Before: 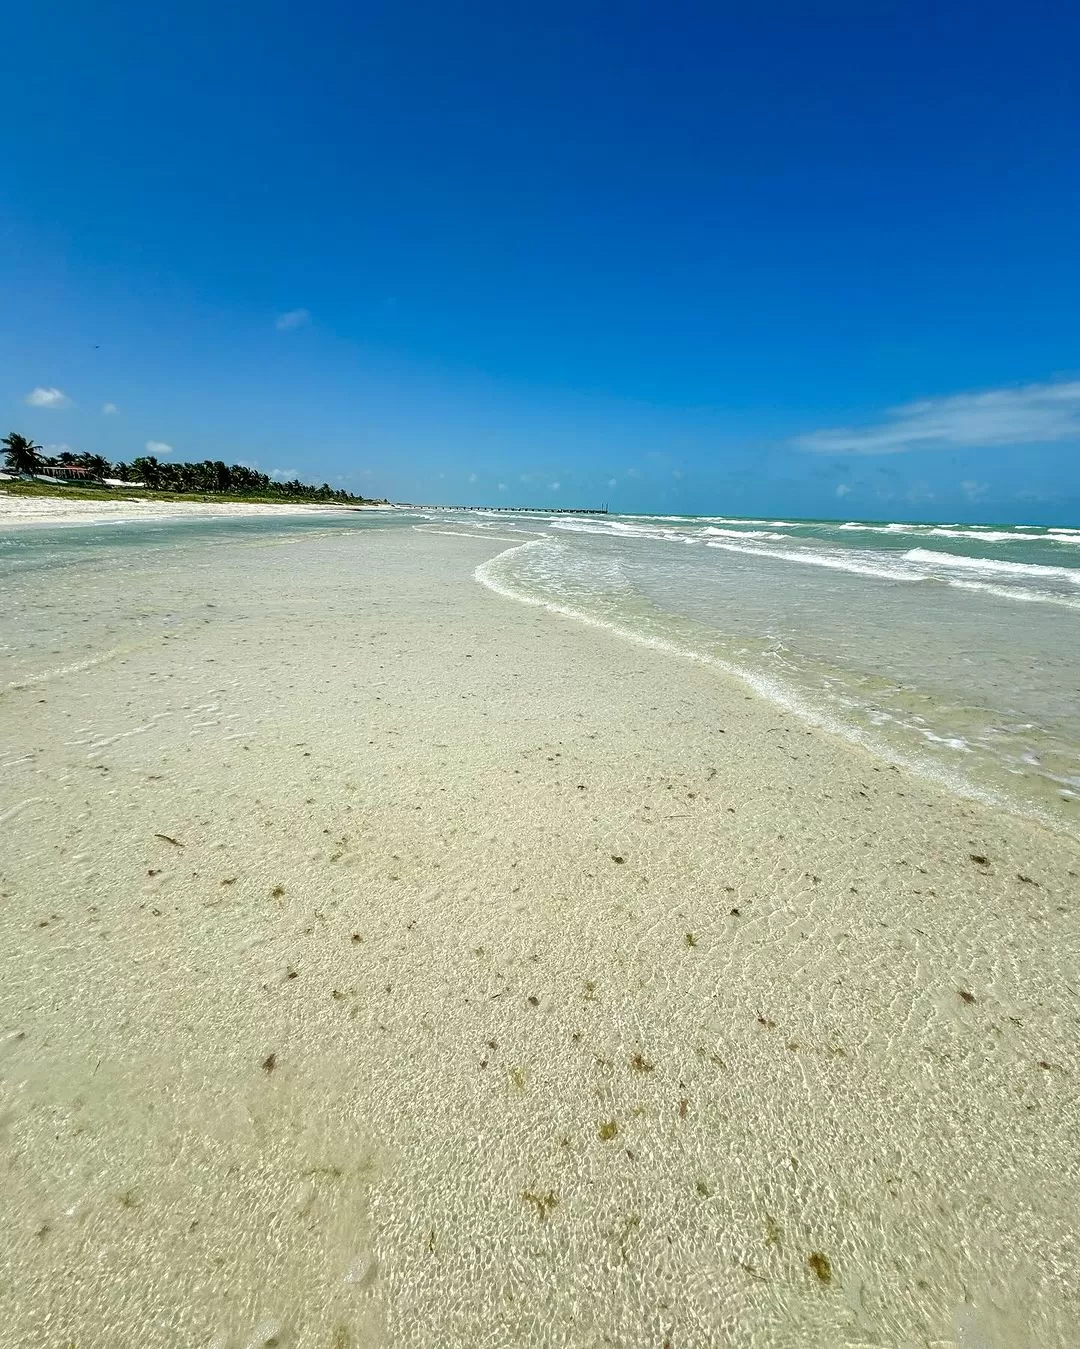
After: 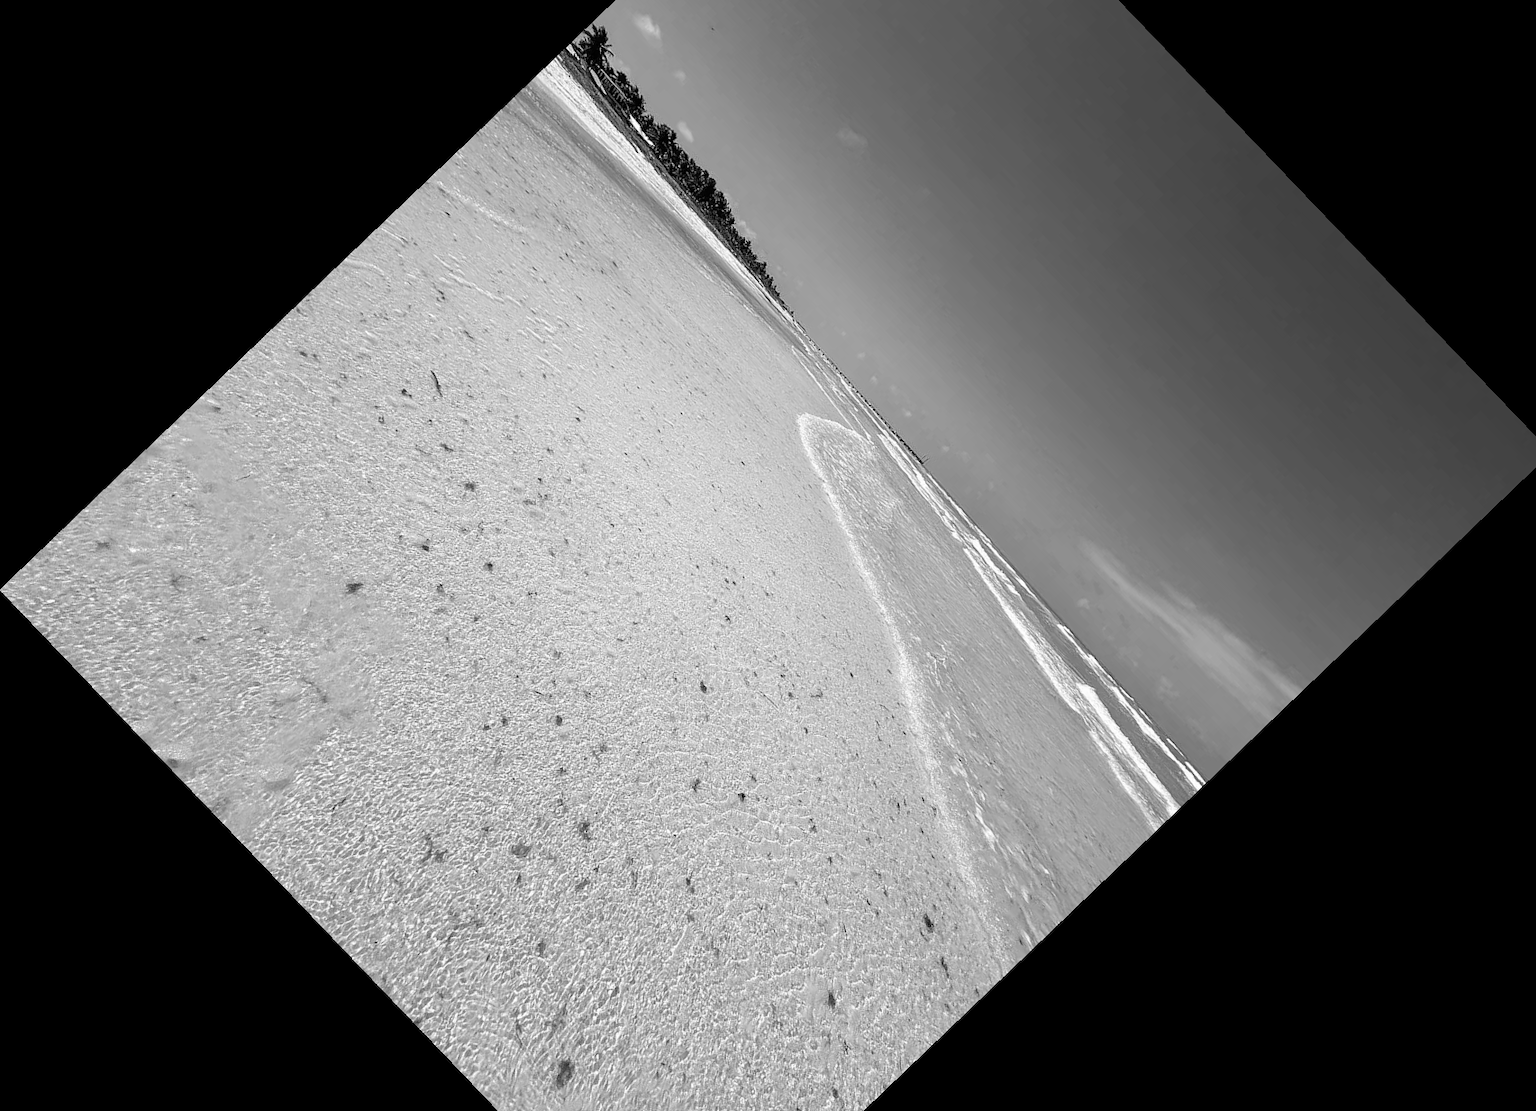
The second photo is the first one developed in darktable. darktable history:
monochrome: on, module defaults
crop and rotate: angle -46.26°, top 16.234%, right 0.912%, bottom 11.704%
